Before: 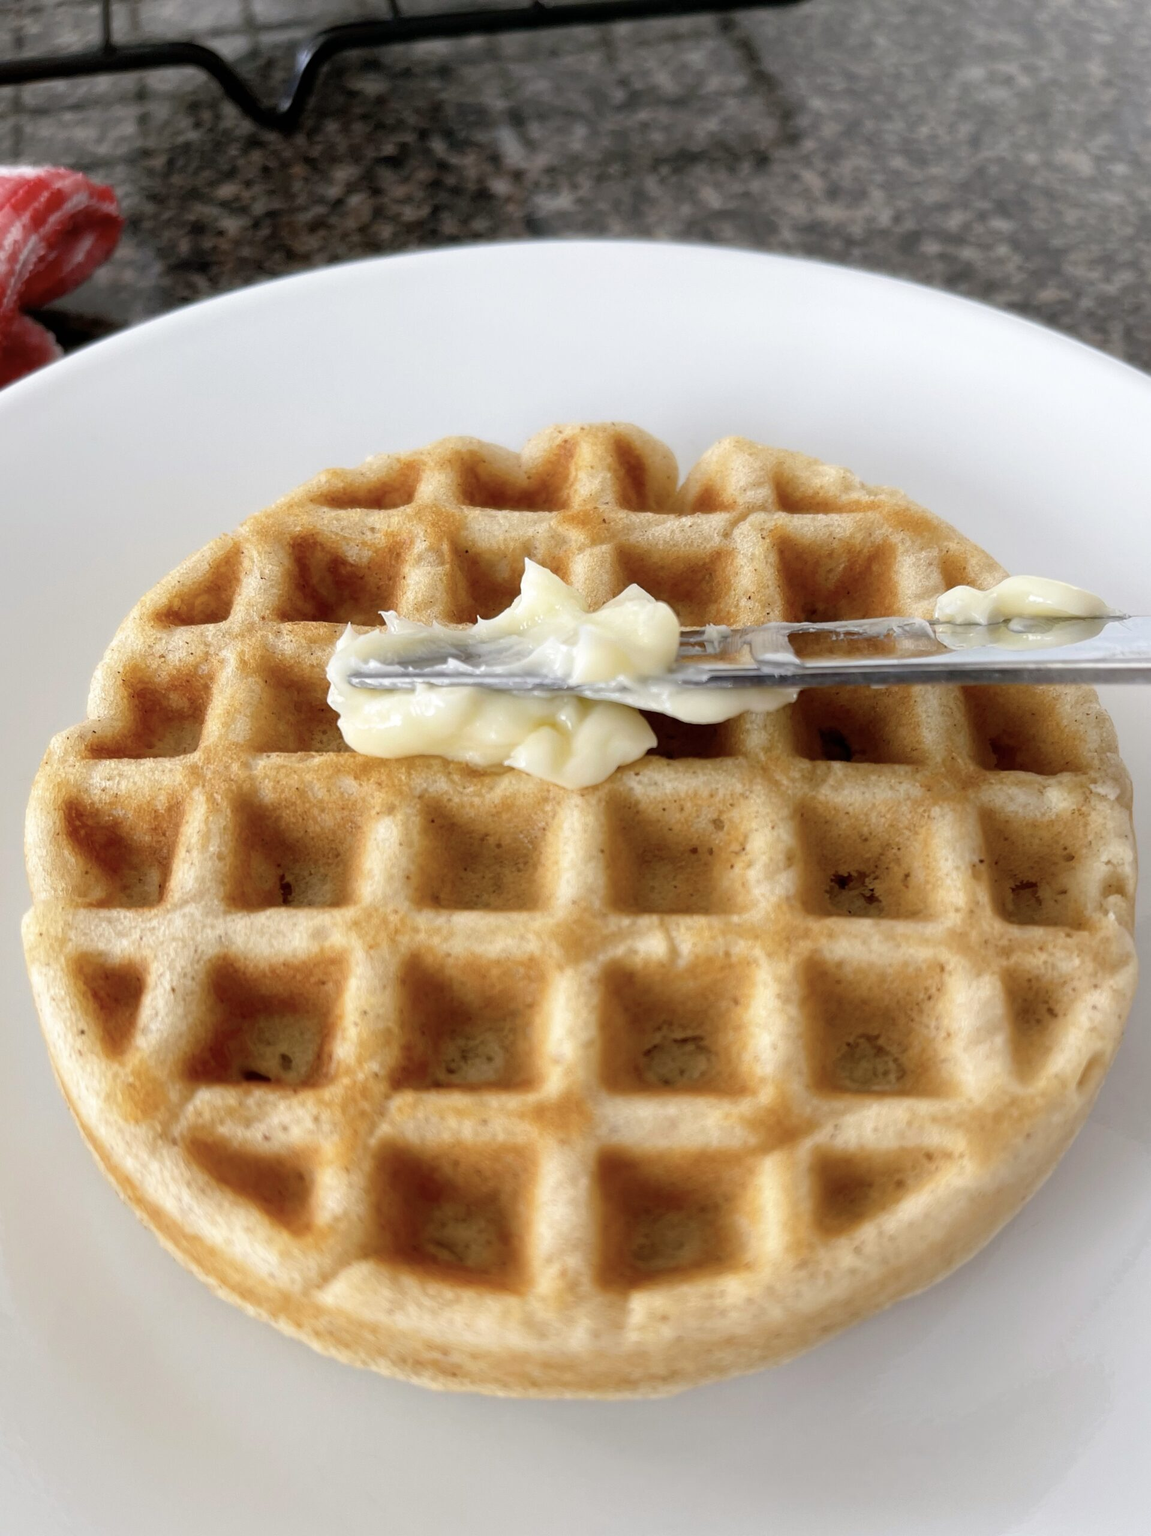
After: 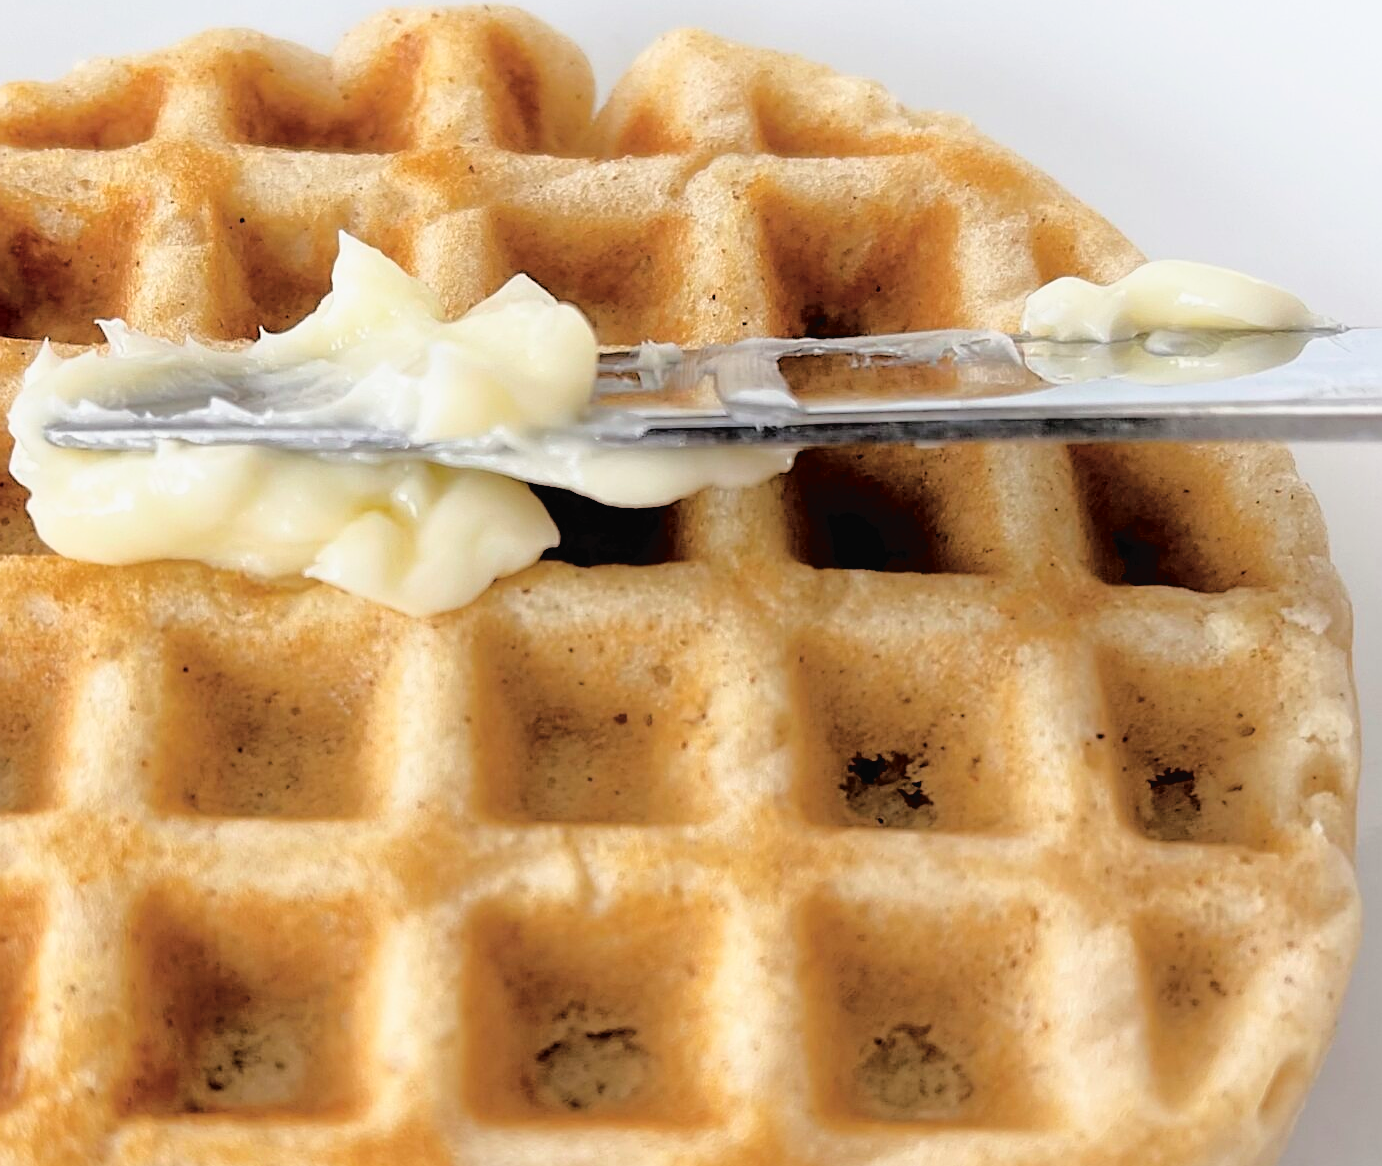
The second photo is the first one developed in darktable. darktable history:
tone equalizer: edges refinement/feathering 500, mask exposure compensation -1.57 EV, preserve details no
filmic rgb: black relative exposure -3.91 EV, white relative exposure 3.13 EV, threshold 5.96 EV, hardness 2.87, enable highlight reconstruction true
sharpen: on, module defaults
crop and rotate: left 27.937%, top 27.338%, bottom 27.106%
tone curve: curves: ch0 [(0, 0) (0.003, 0.03) (0.011, 0.03) (0.025, 0.033) (0.044, 0.038) (0.069, 0.057) (0.1, 0.109) (0.136, 0.174) (0.177, 0.243) (0.224, 0.313) (0.277, 0.391) (0.335, 0.464) (0.399, 0.515) (0.468, 0.563) (0.543, 0.616) (0.623, 0.679) (0.709, 0.766) (0.801, 0.865) (0.898, 0.948) (1, 1)], color space Lab, independent channels, preserve colors none
